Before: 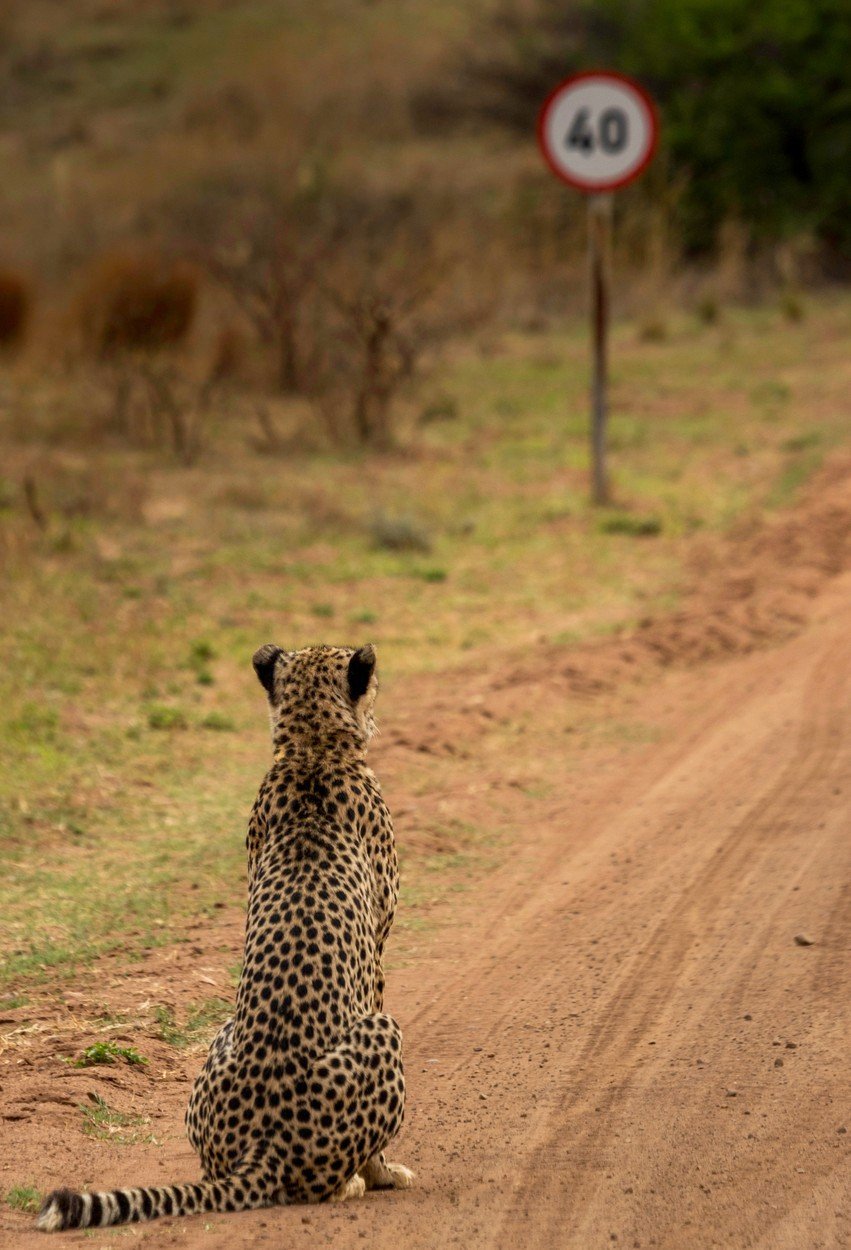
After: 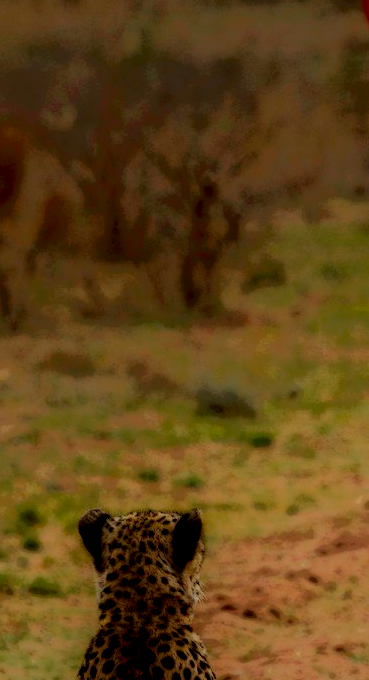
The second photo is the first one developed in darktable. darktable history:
local contrast: highlights 1%, shadows 217%, detail 164%, midtone range 0.003
haze removal: compatibility mode true, adaptive false
color zones: curves: ch0 [(0, 0.48) (0.209, 0.398) (0.305, 0.332) (0.429, 0.493) (0.571, 0.5) (0.714, 0.5) (0.857, 0.5) (1, 0.48)]; ch1 [(0, 0.633) (0.143, 0.586) (0.286, 0.489) (0.429, 0.448) (0.571, 0.31) (0.714, 0.335) (0.857, 0.492) (1, 0.633)]; ch2 [(0, 0.448) (0.143, 0.498) (0.286, 0.5) (0.429, 0.5) (0.571, 0.5) (0.714, 0.5) (0.857, 0.5) (1, 0.448)]
crop: left 20.457%, top 10.867%, right 35.687%, bottom 34.624%
